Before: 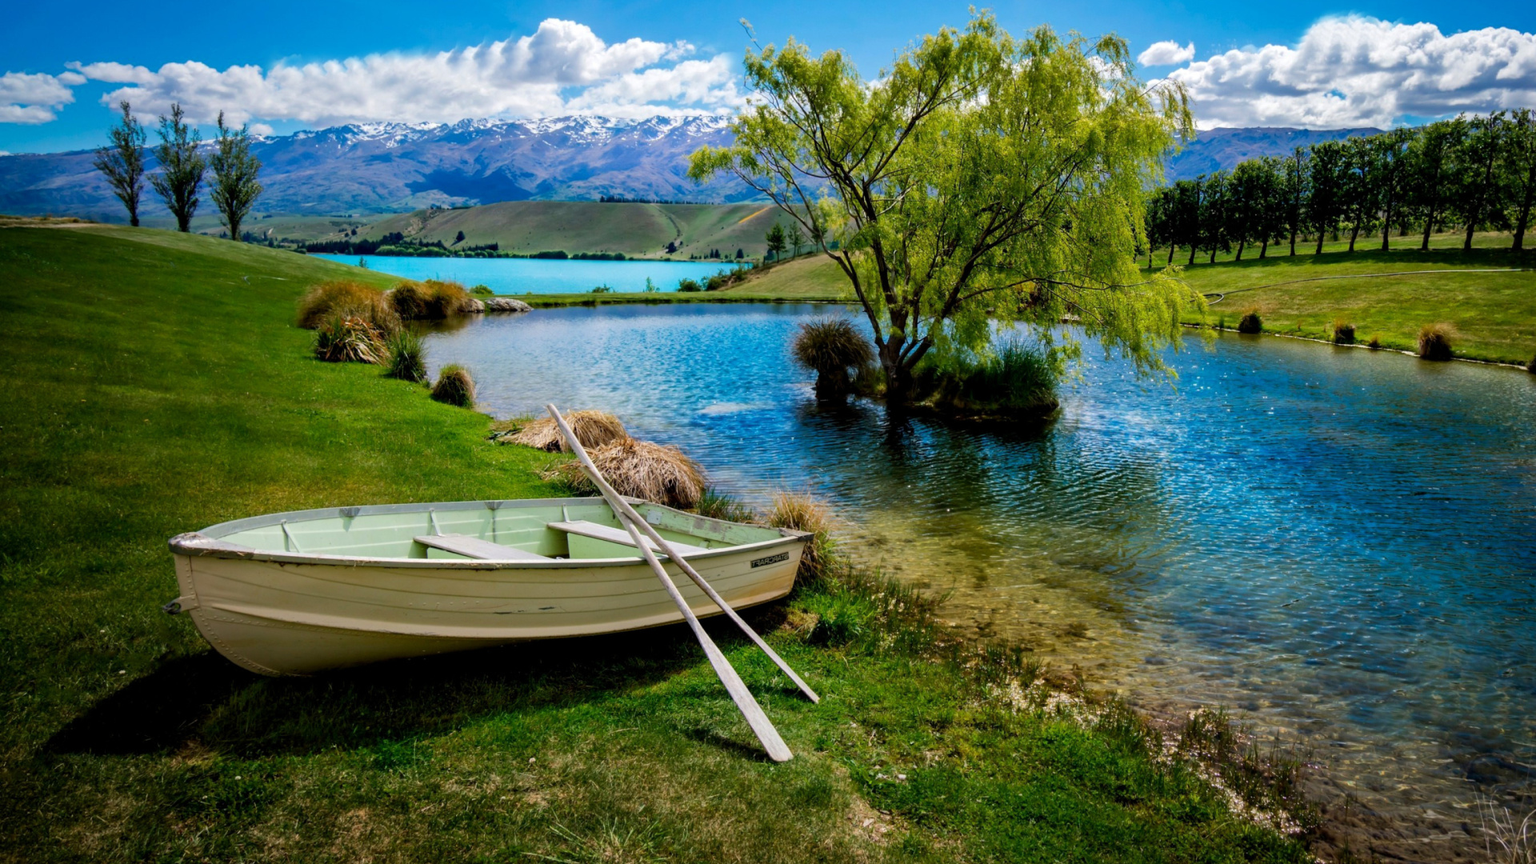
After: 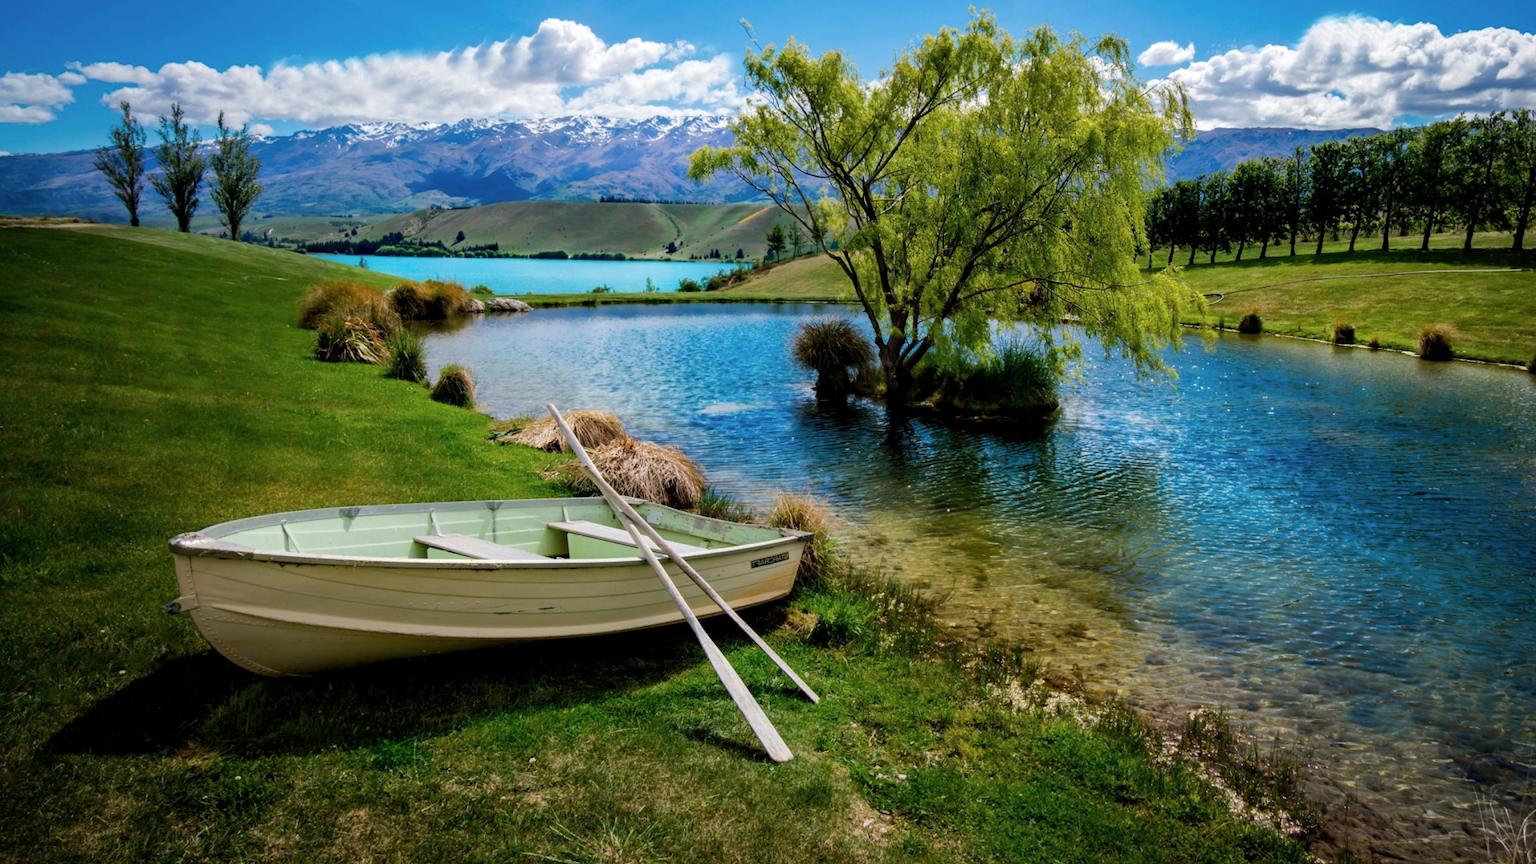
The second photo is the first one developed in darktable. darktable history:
contrast brightness saturation: contrast 0.012, saturation -0.066
